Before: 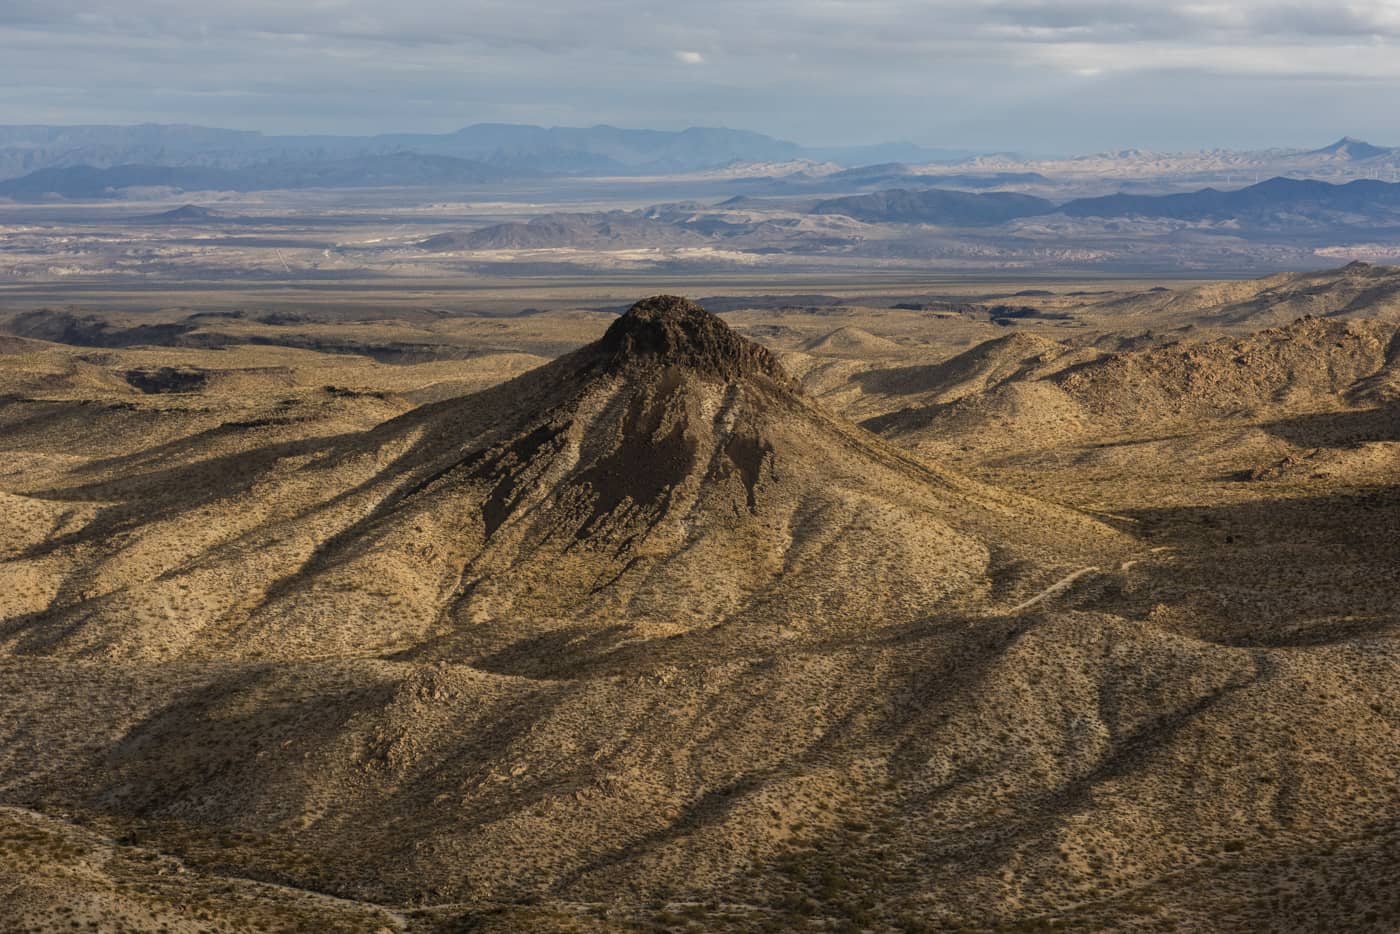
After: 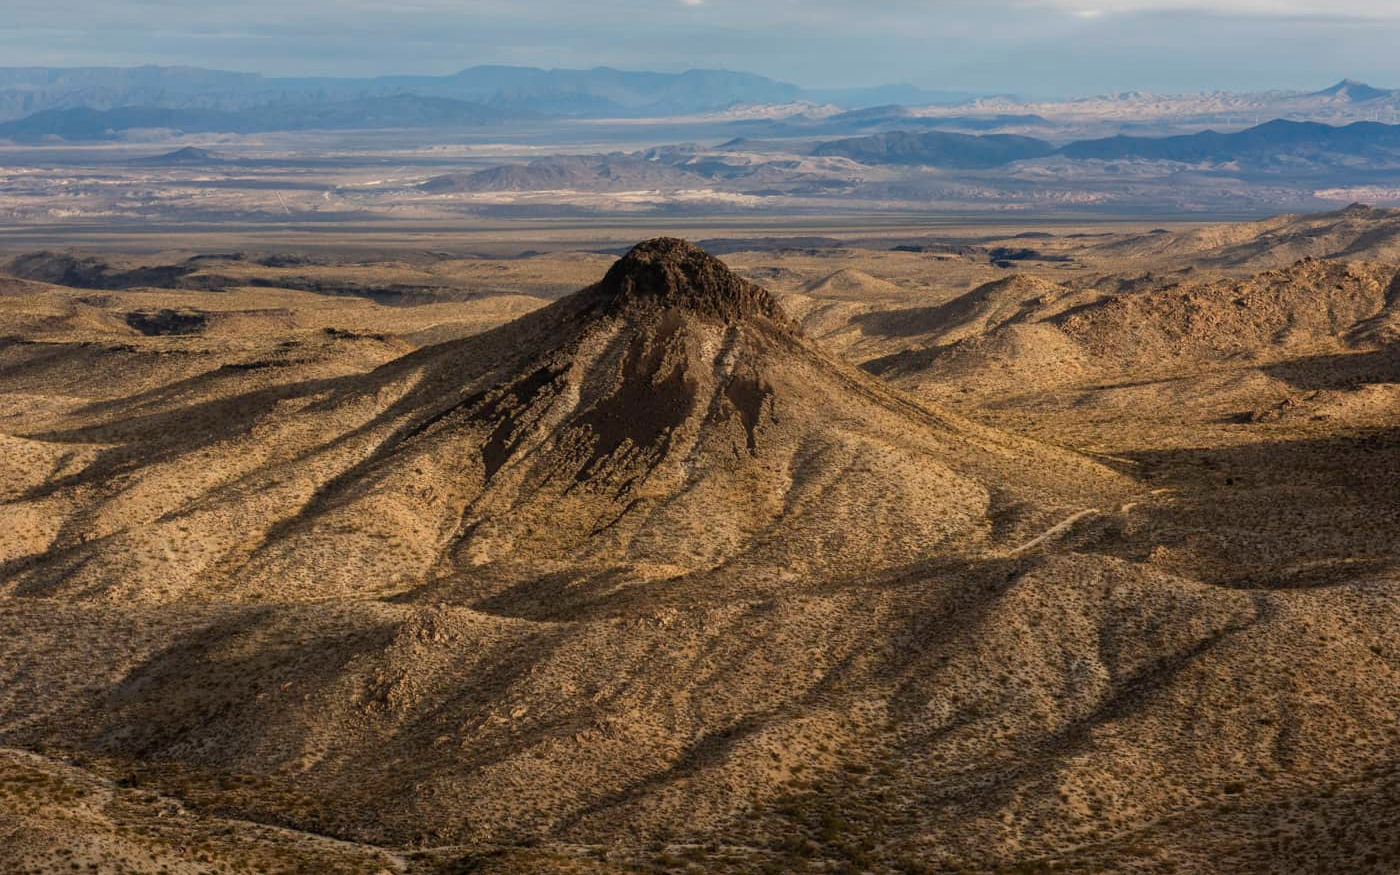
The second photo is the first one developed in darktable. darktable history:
crop and rotate: top 6.297%
